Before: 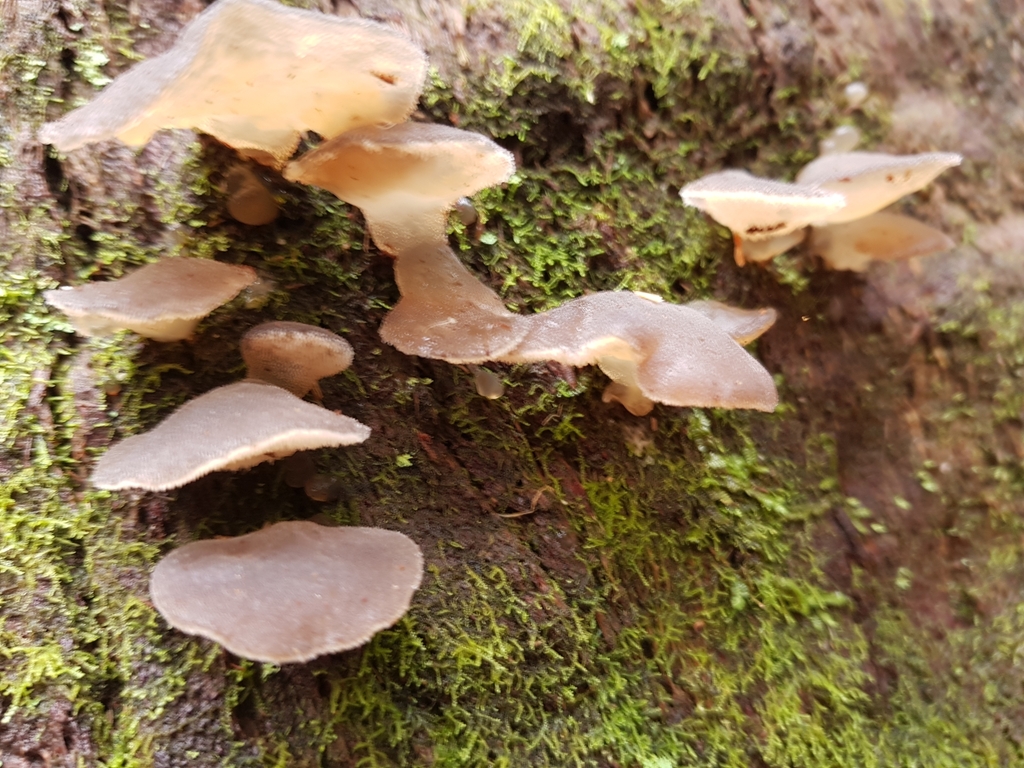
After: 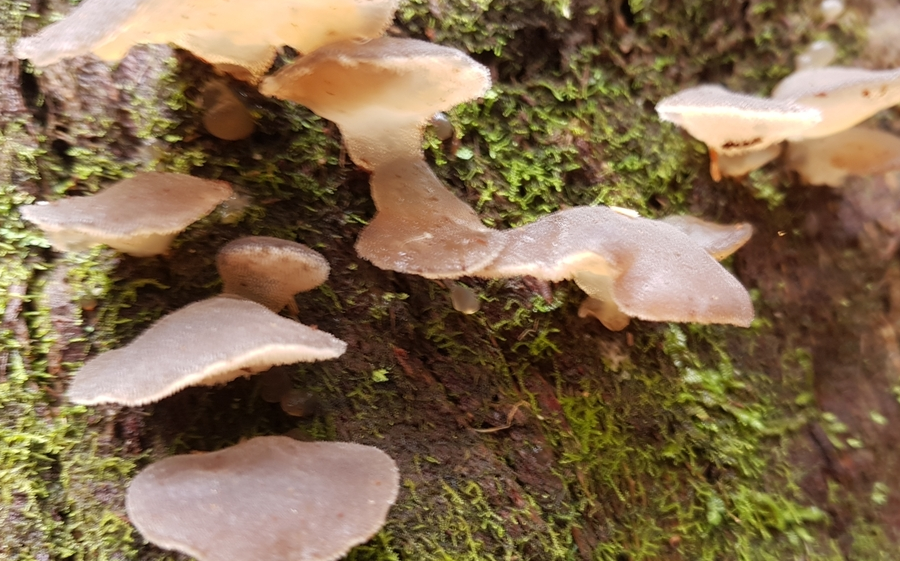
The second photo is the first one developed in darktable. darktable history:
crop and rotate: left 2.369%, top 11.17%, right 9.702%, bottom 15.782%
